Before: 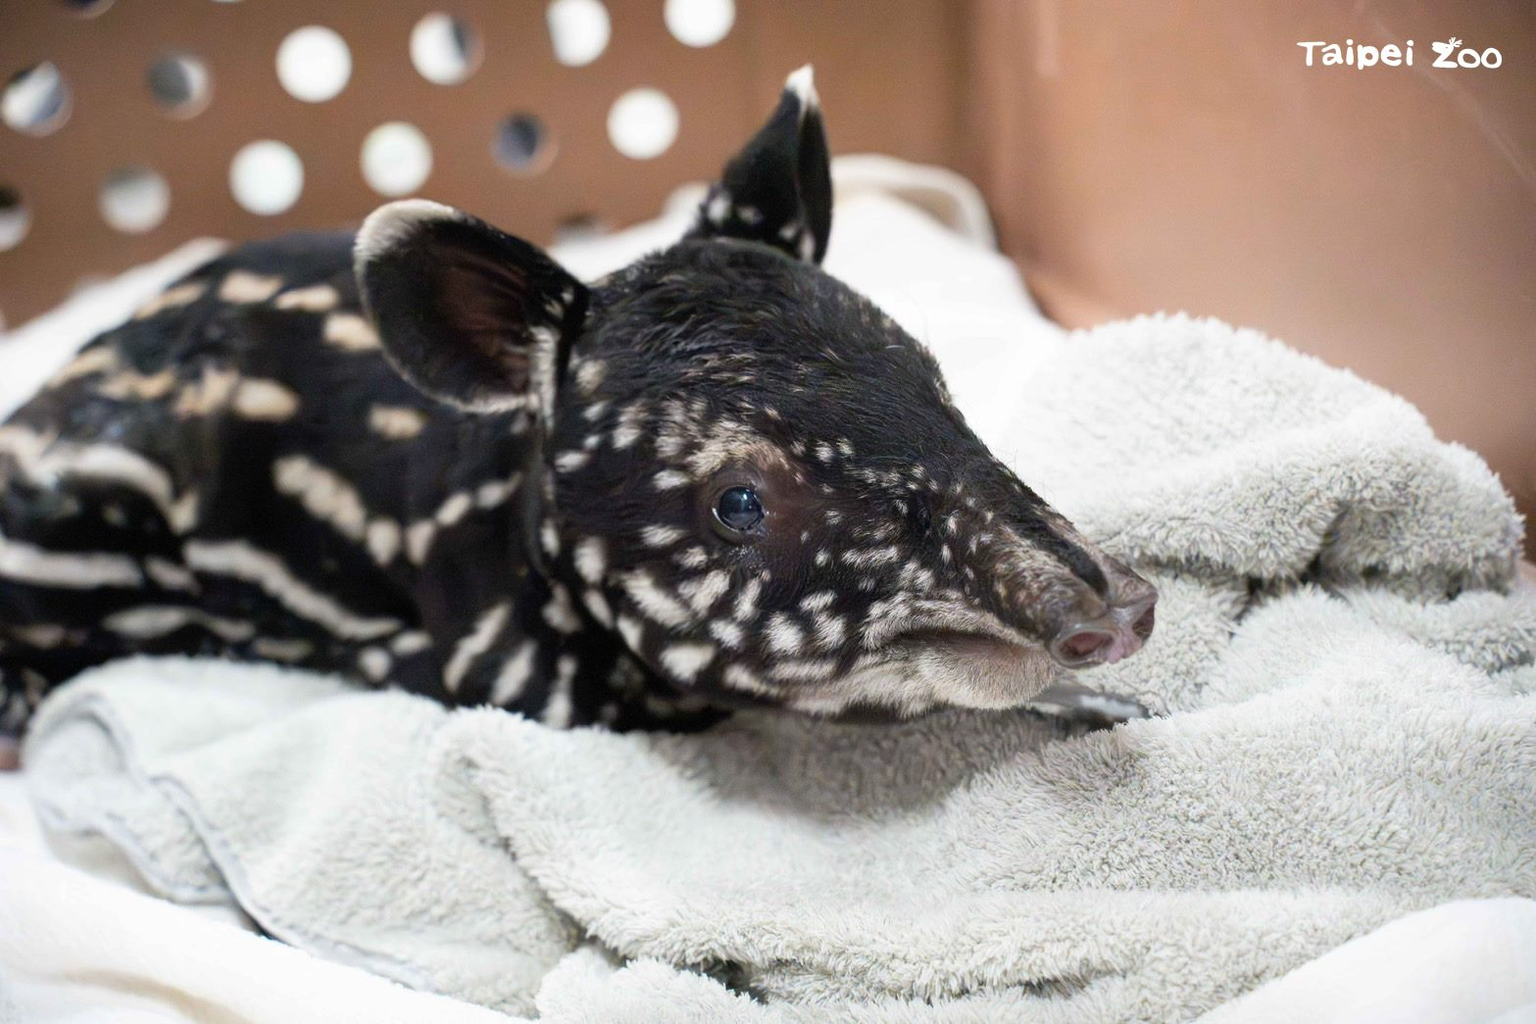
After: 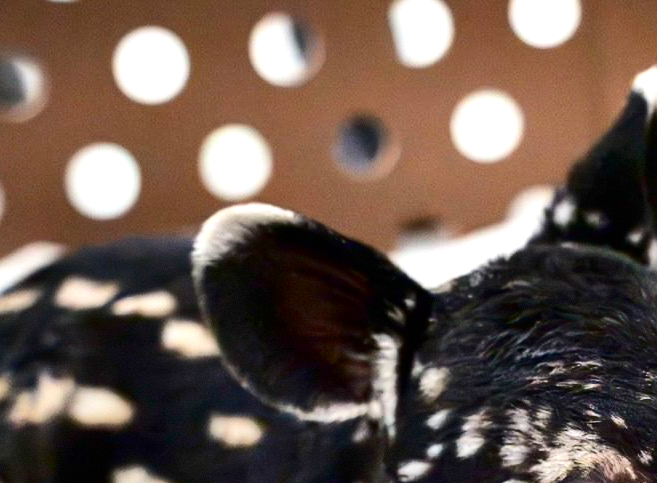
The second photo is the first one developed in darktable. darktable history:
contrast brightness saturation: contrast 0.19, brightness -0.24, saturation 0.11
exposure: black level correction 0, exposure 0.5 EV, compensate exposure bias true, compensate highlight preservation false
shadows and highlights: soften with gaussian
crop and rotate: left 10.817%, top 0.062%, right 47.194%, bottom 53.626%
